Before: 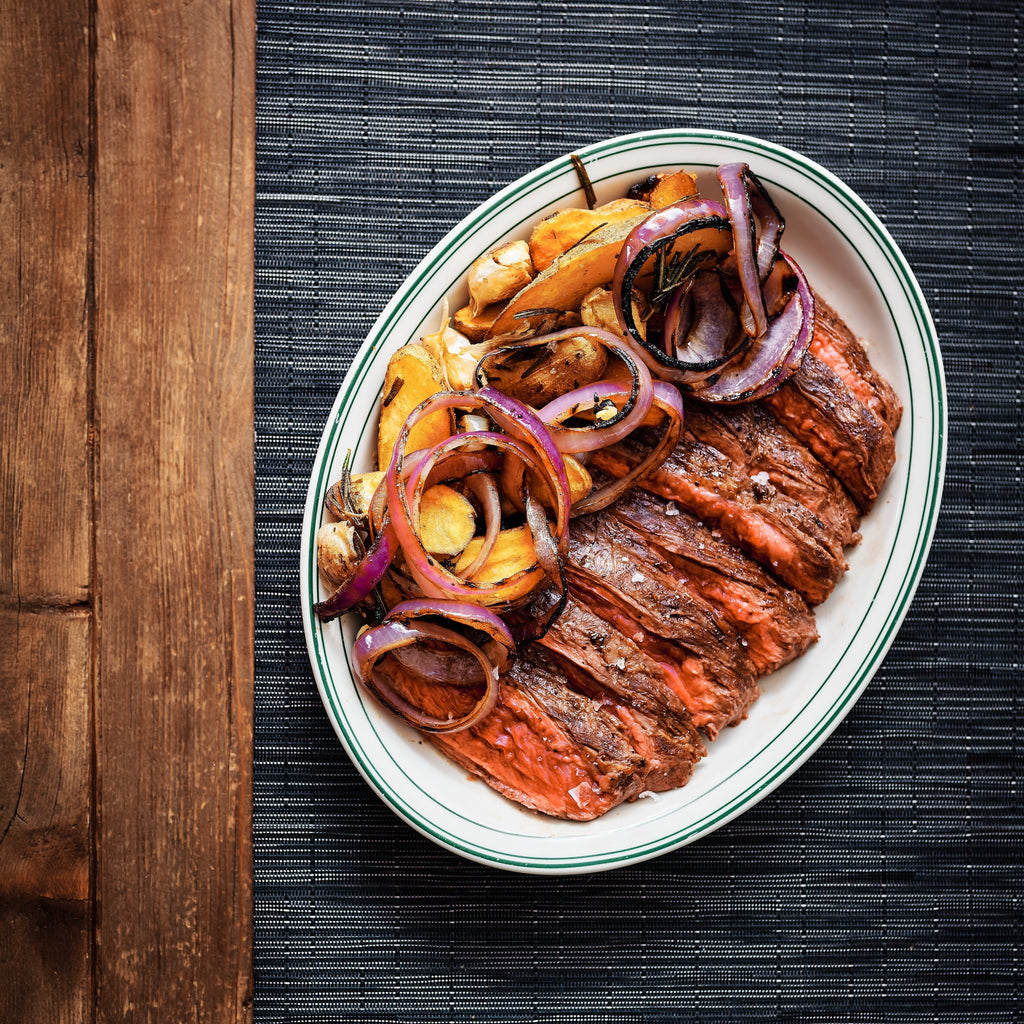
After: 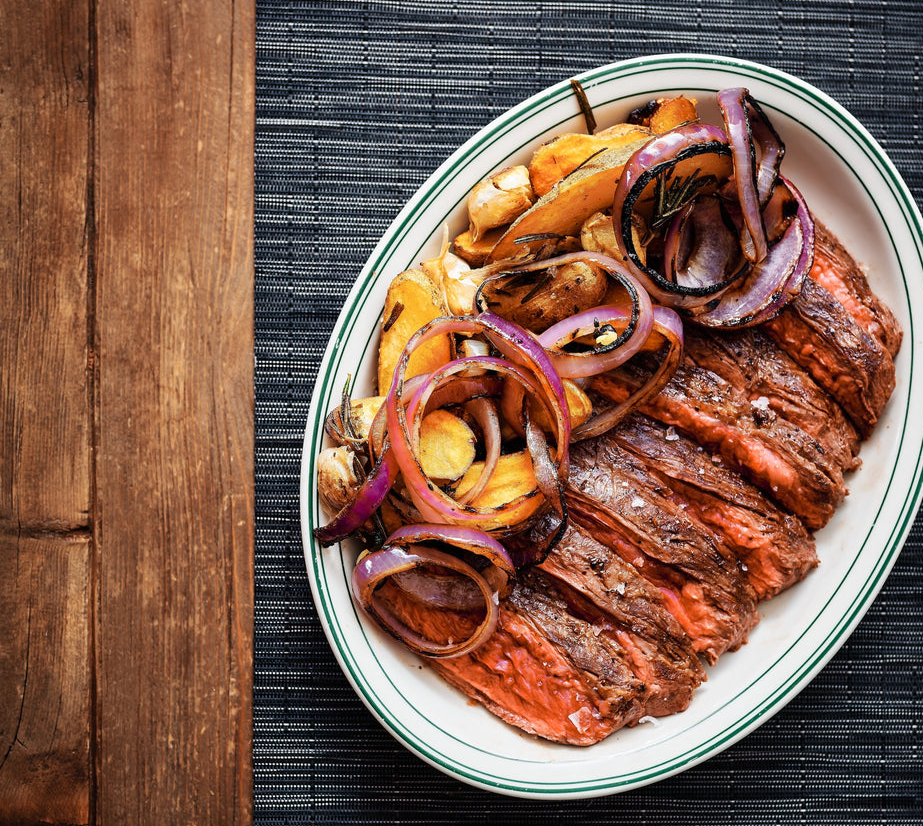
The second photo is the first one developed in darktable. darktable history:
crop: top 7.394%, right 9.8%, bottom 11.915%
